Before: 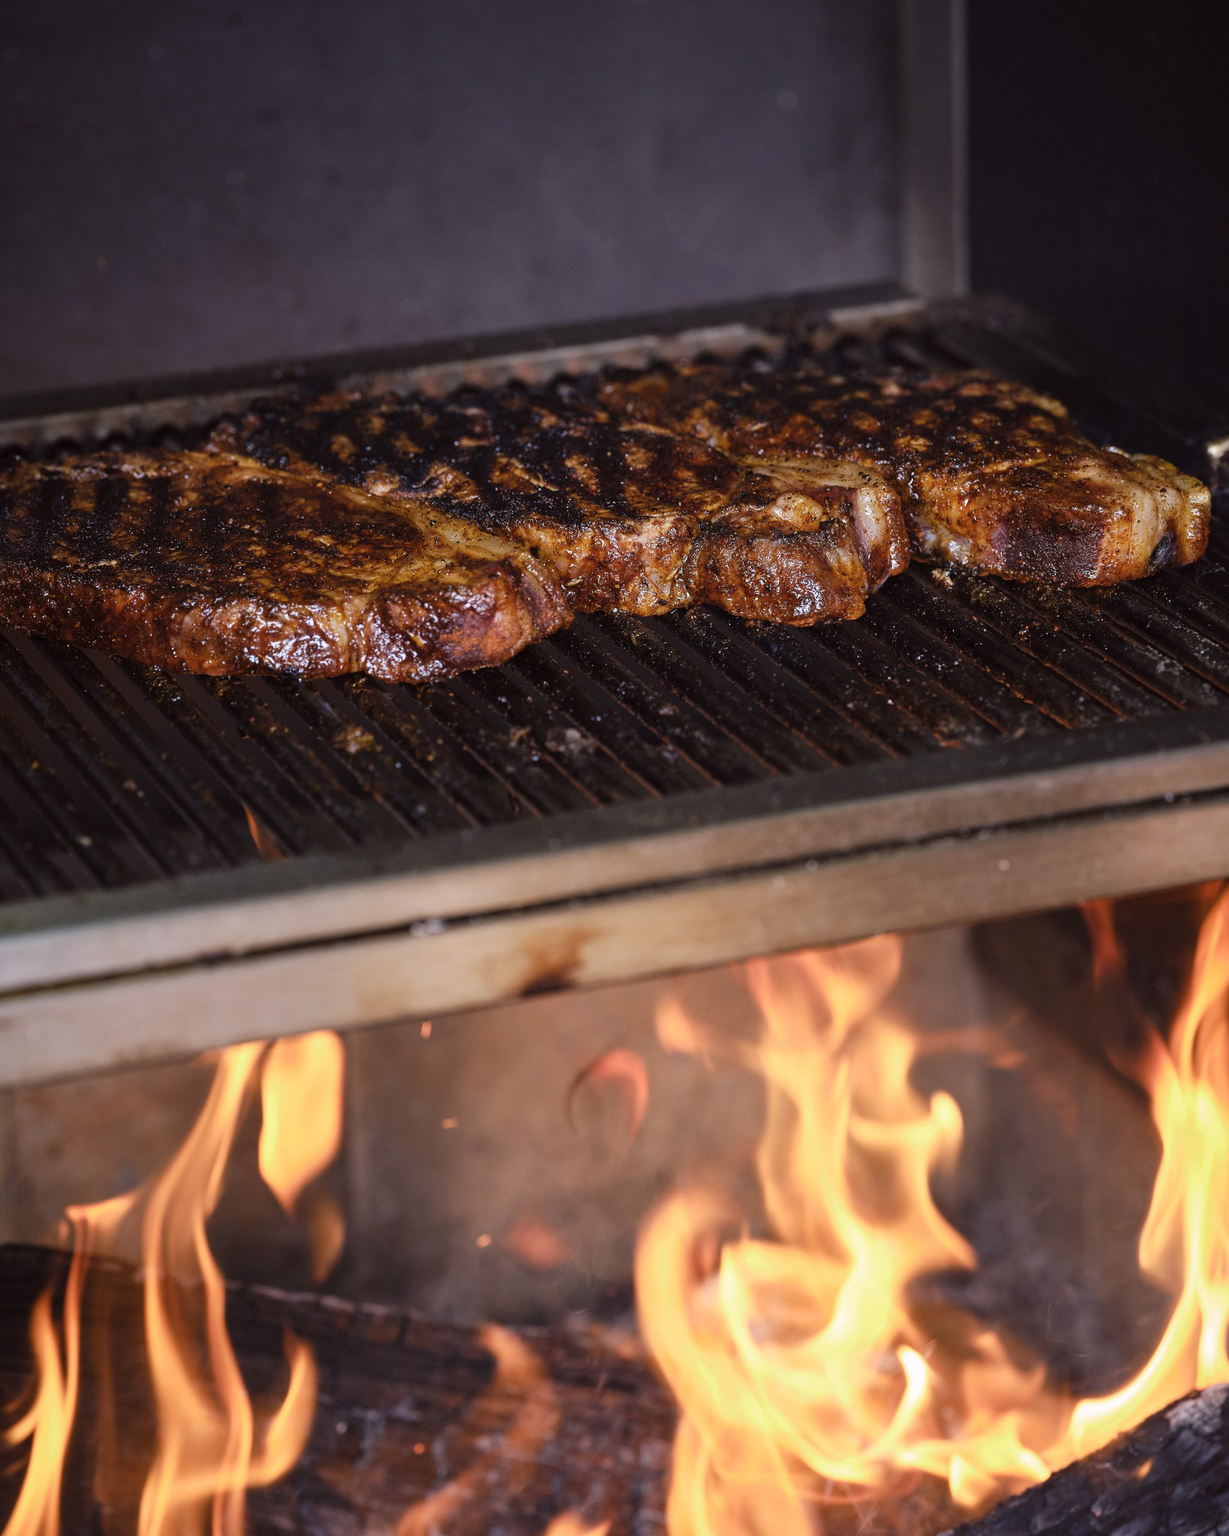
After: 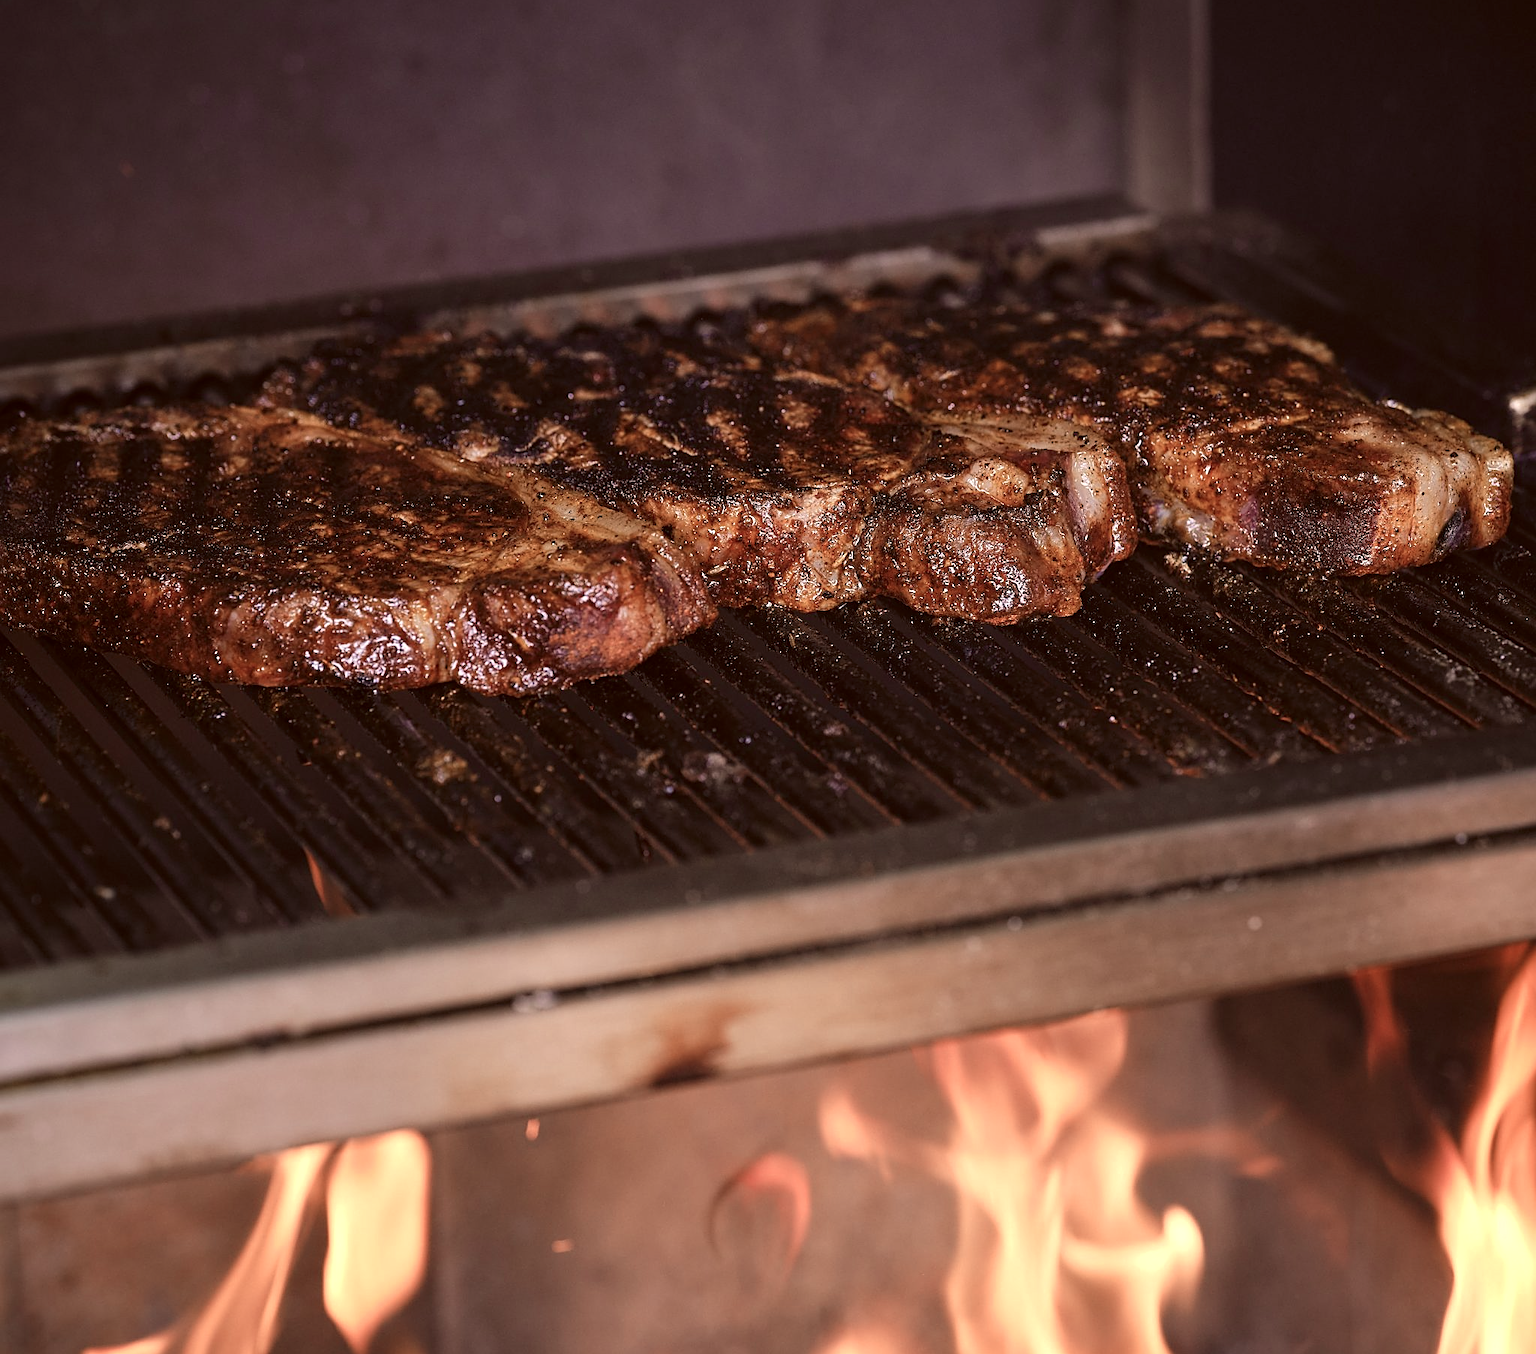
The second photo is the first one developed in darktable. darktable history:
crop and rotate: top 8.263%, bottom 21.18%
color correction: highlights a* 6.34, highlights b* 7.92, shadows a* 5.52, shadows b* 6.83, saturation 0.882
sharpen: on, module defaults
color zones: curves: ch0 [(0, 0.473) (0.001, 0.473) (0.226, 0.548) (0.4, 0.589) (0.525, 0.54) (0.728, 0.403) (0.999, 0.473) (1, 0.473)]; ch1 [(0, 0.619) (0.001, 0.619) (0.234, 0.388) (0.4, 0.372) (0.528, 0.422) (0.732, 0.53) (0.999, 0.619) (1, 0.619)]; ch2 [(0, 0.547) (0.001, 0.547) (0.226, 0.45) (0.4, 0.525) (0.525, 0.585) (0.8, 0.511) (0.999, 0.547) (1, 0.547)]
